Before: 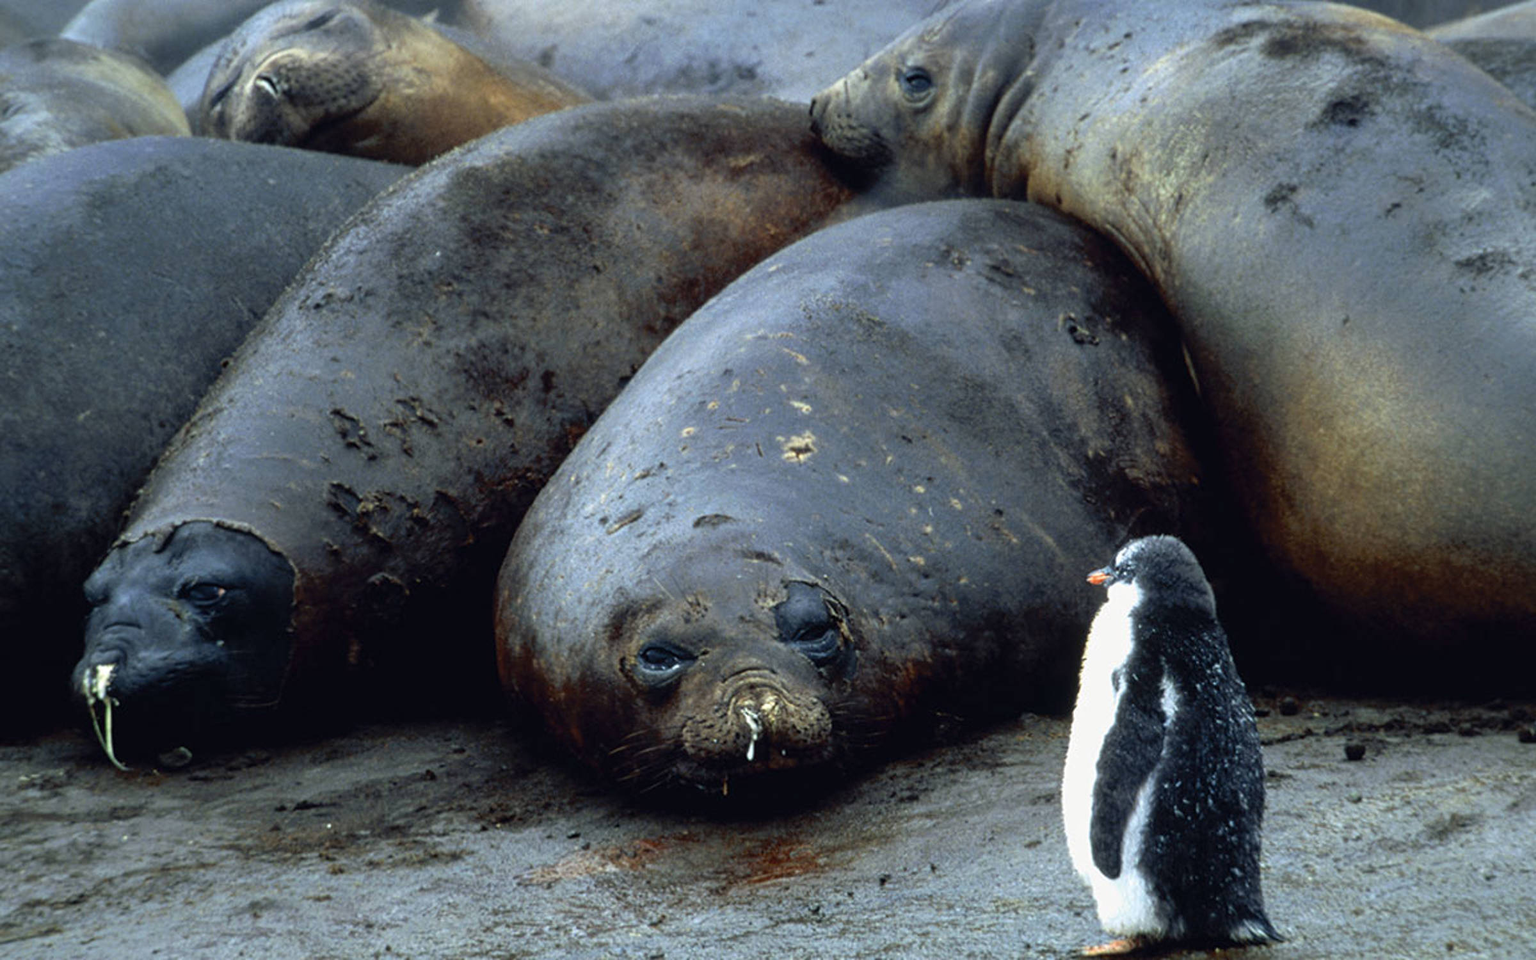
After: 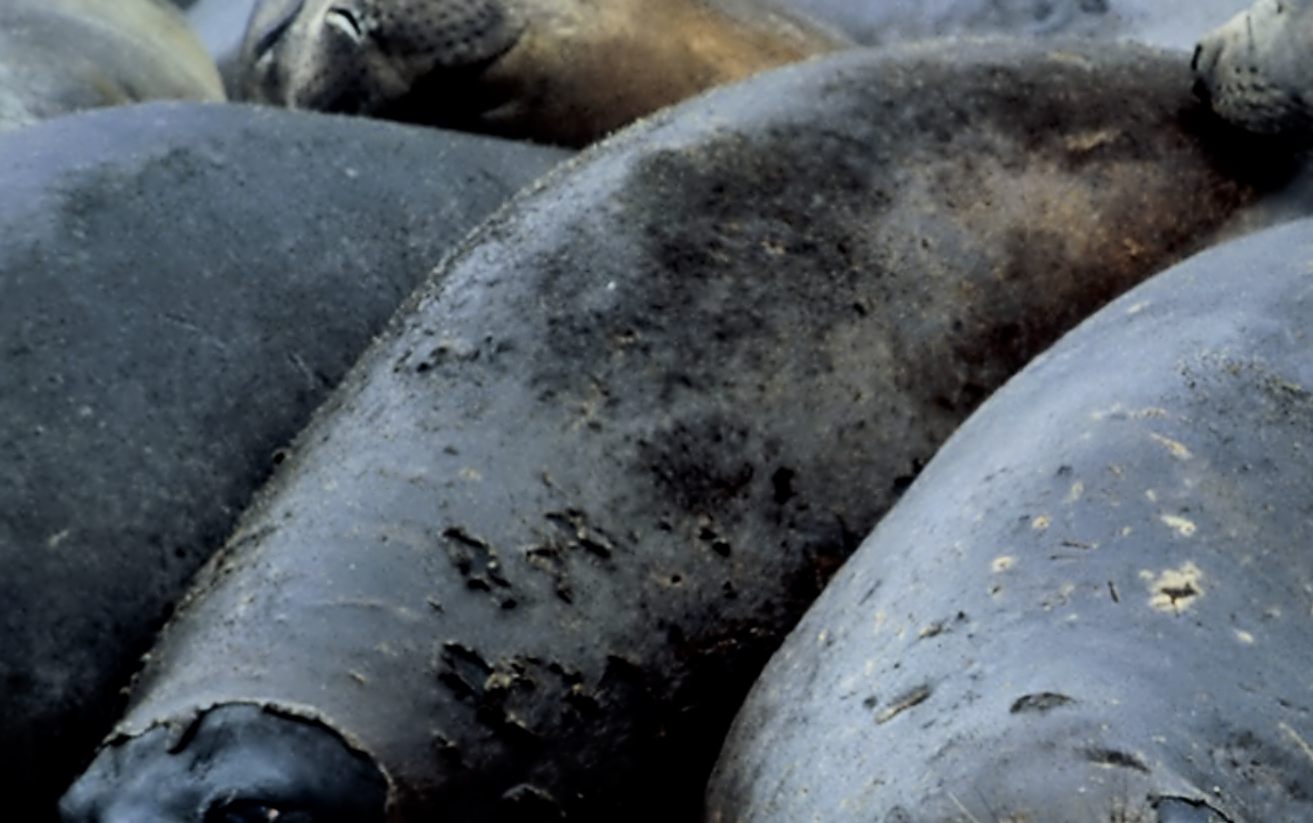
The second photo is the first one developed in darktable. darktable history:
contrast equalizer: octaves 7, y [[0.5 ×6], [0.5 ×6], [0.5 ×6], [0, 0.033, 0.067, 0.1, 0.133, 0.167], [0, 0.05, 0.1, 0.15, 0.2, 0.25]]
filmic rgb: black relative exposure -7.32 EV, white relative exposure 5.09 EV, hardness 3.2
local contrast: mode bilateral grid, contrast 20, coarseness 50, detail 120%, midtone range 0.2
tone equalizer: -8 EV -0.417 EV, -7 EV -0.389 EV, -6 EV -0.333 EV, -5 EV -0.222 EV, -3 EV 0.222 EV, -2 EV 0.333 EV, -1 EV 0.389 EV, +0 EV 0.417 EV, edges refinement/feathering 500, mask exposure compensation -1.57 EV, preserve details no
crop and rotate: left 3.047%, top 7.509%, right 42.236%, bottom 37.598%
